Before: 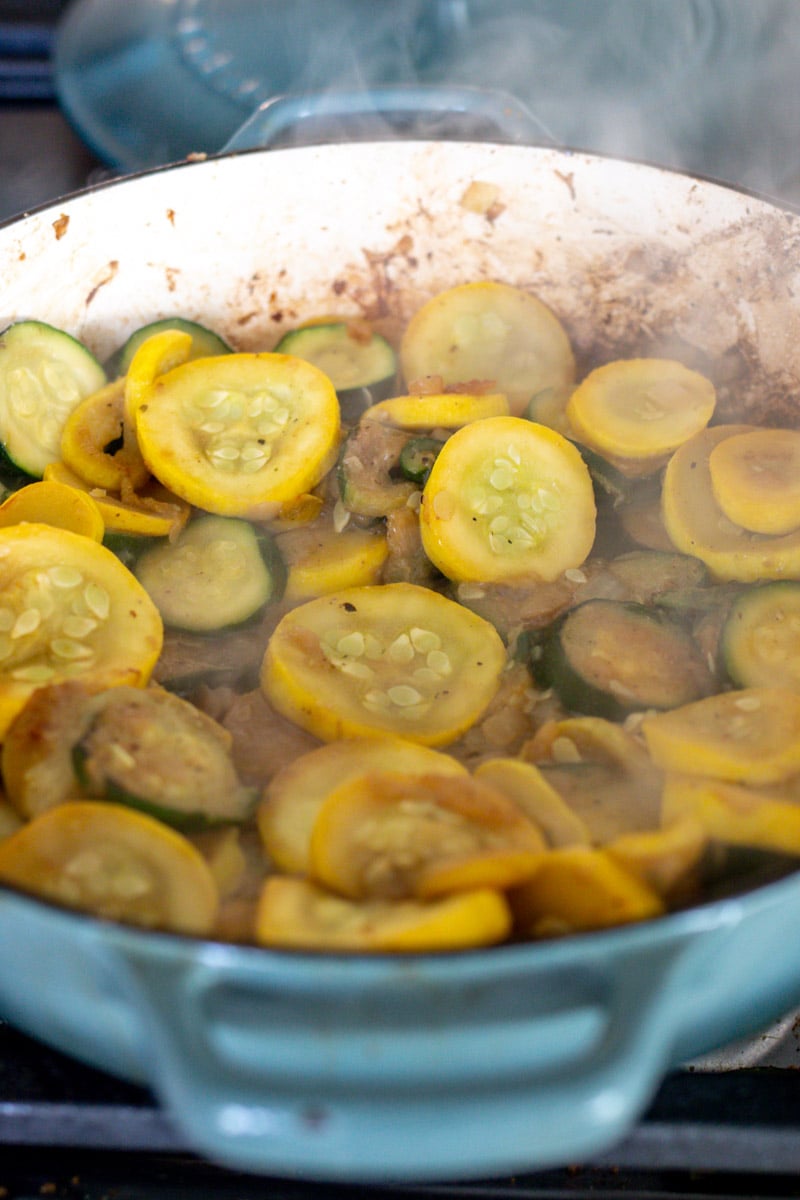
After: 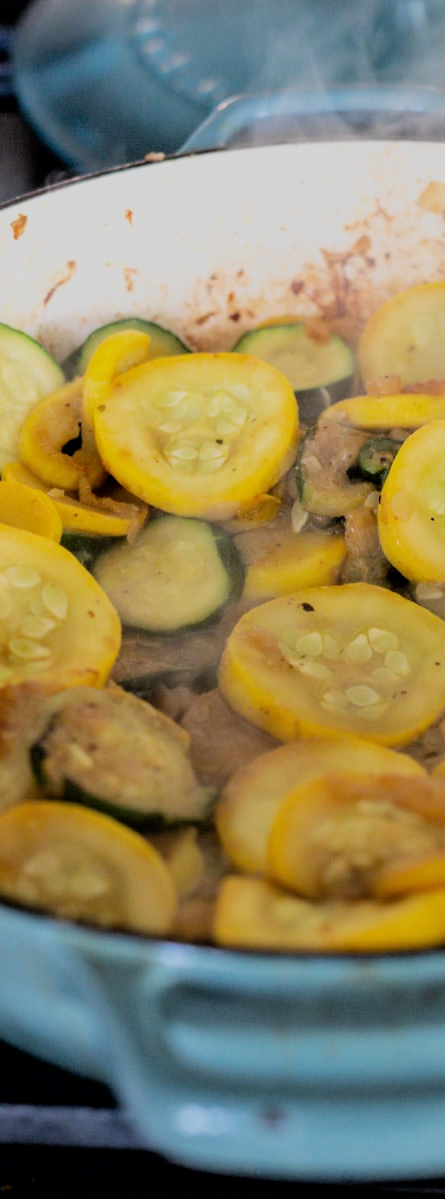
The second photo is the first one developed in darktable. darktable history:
crop: left 5.287%, right 38.975%
filmic rgb: black relative exposure -4.13 EV, white relative exposure 5.12 EV, hardness 2.11, contrast 1.163, color science v6 (2022)
